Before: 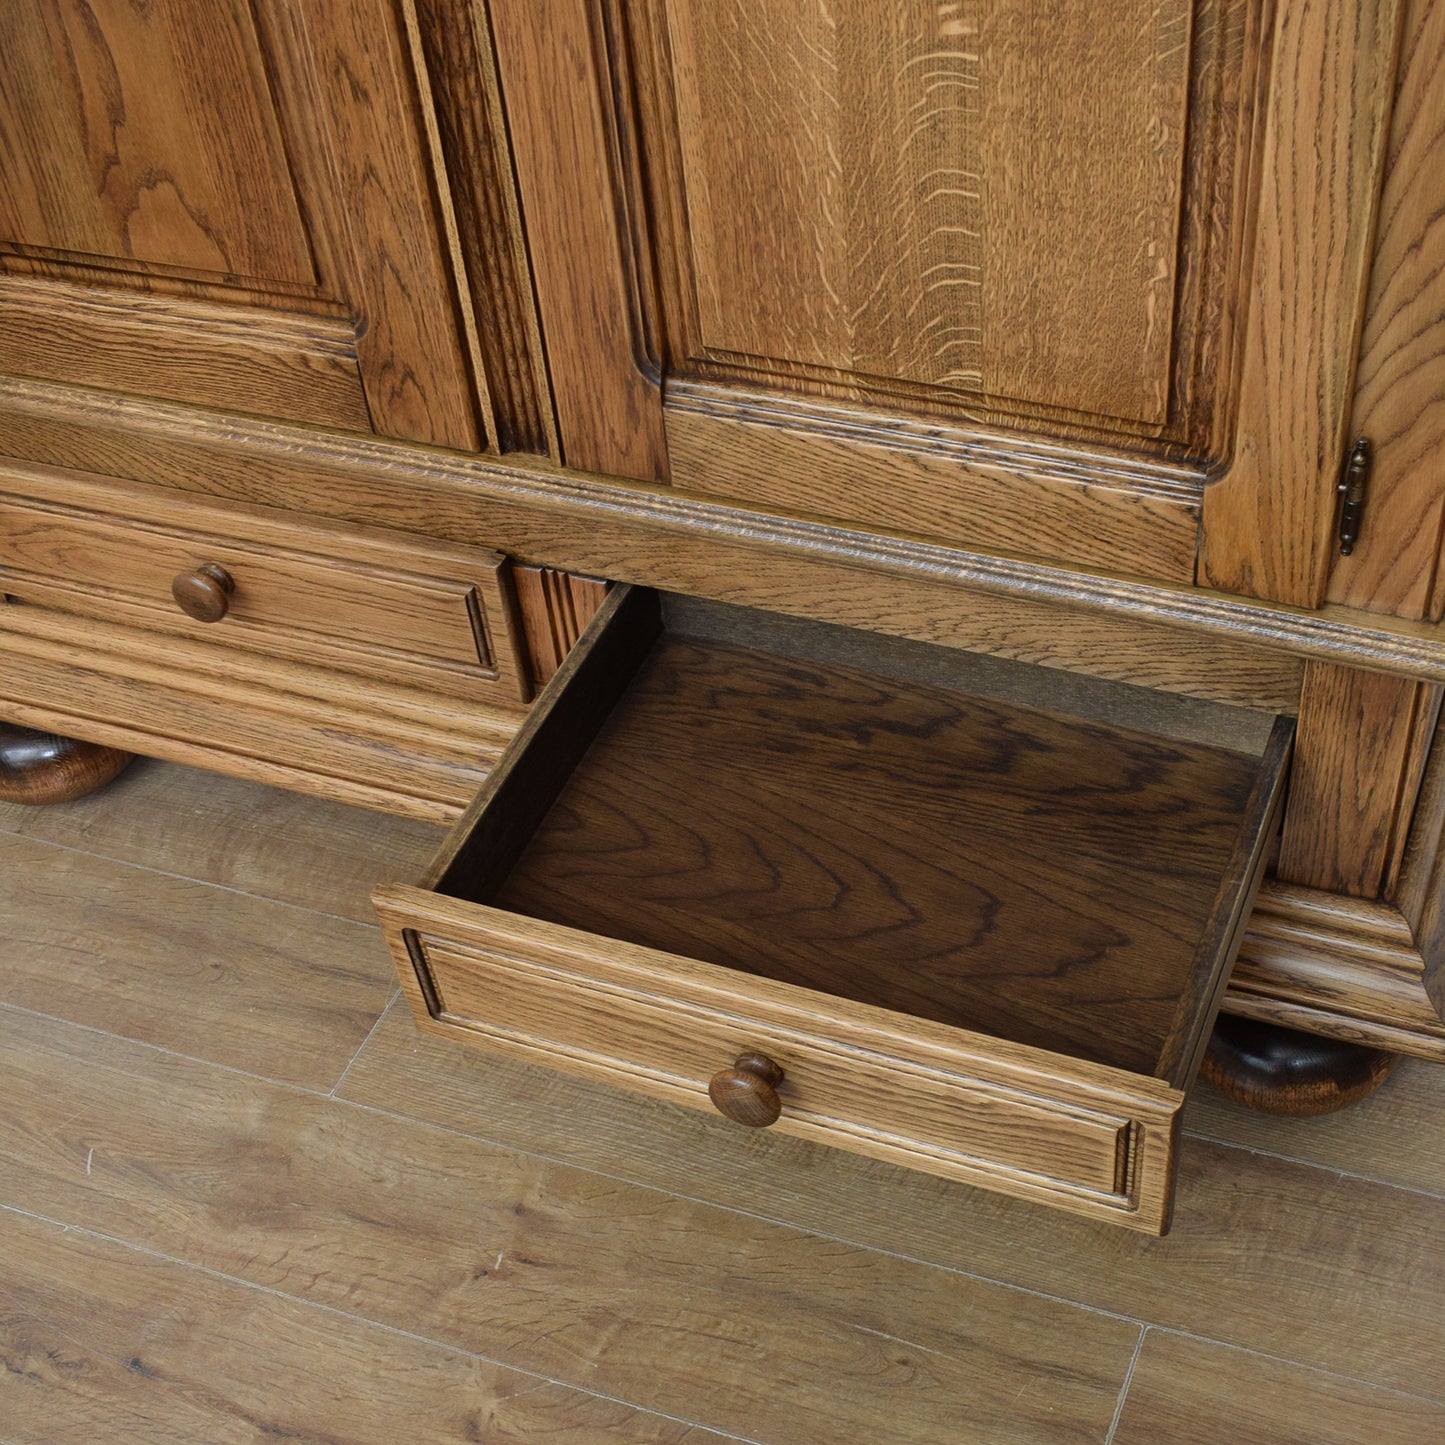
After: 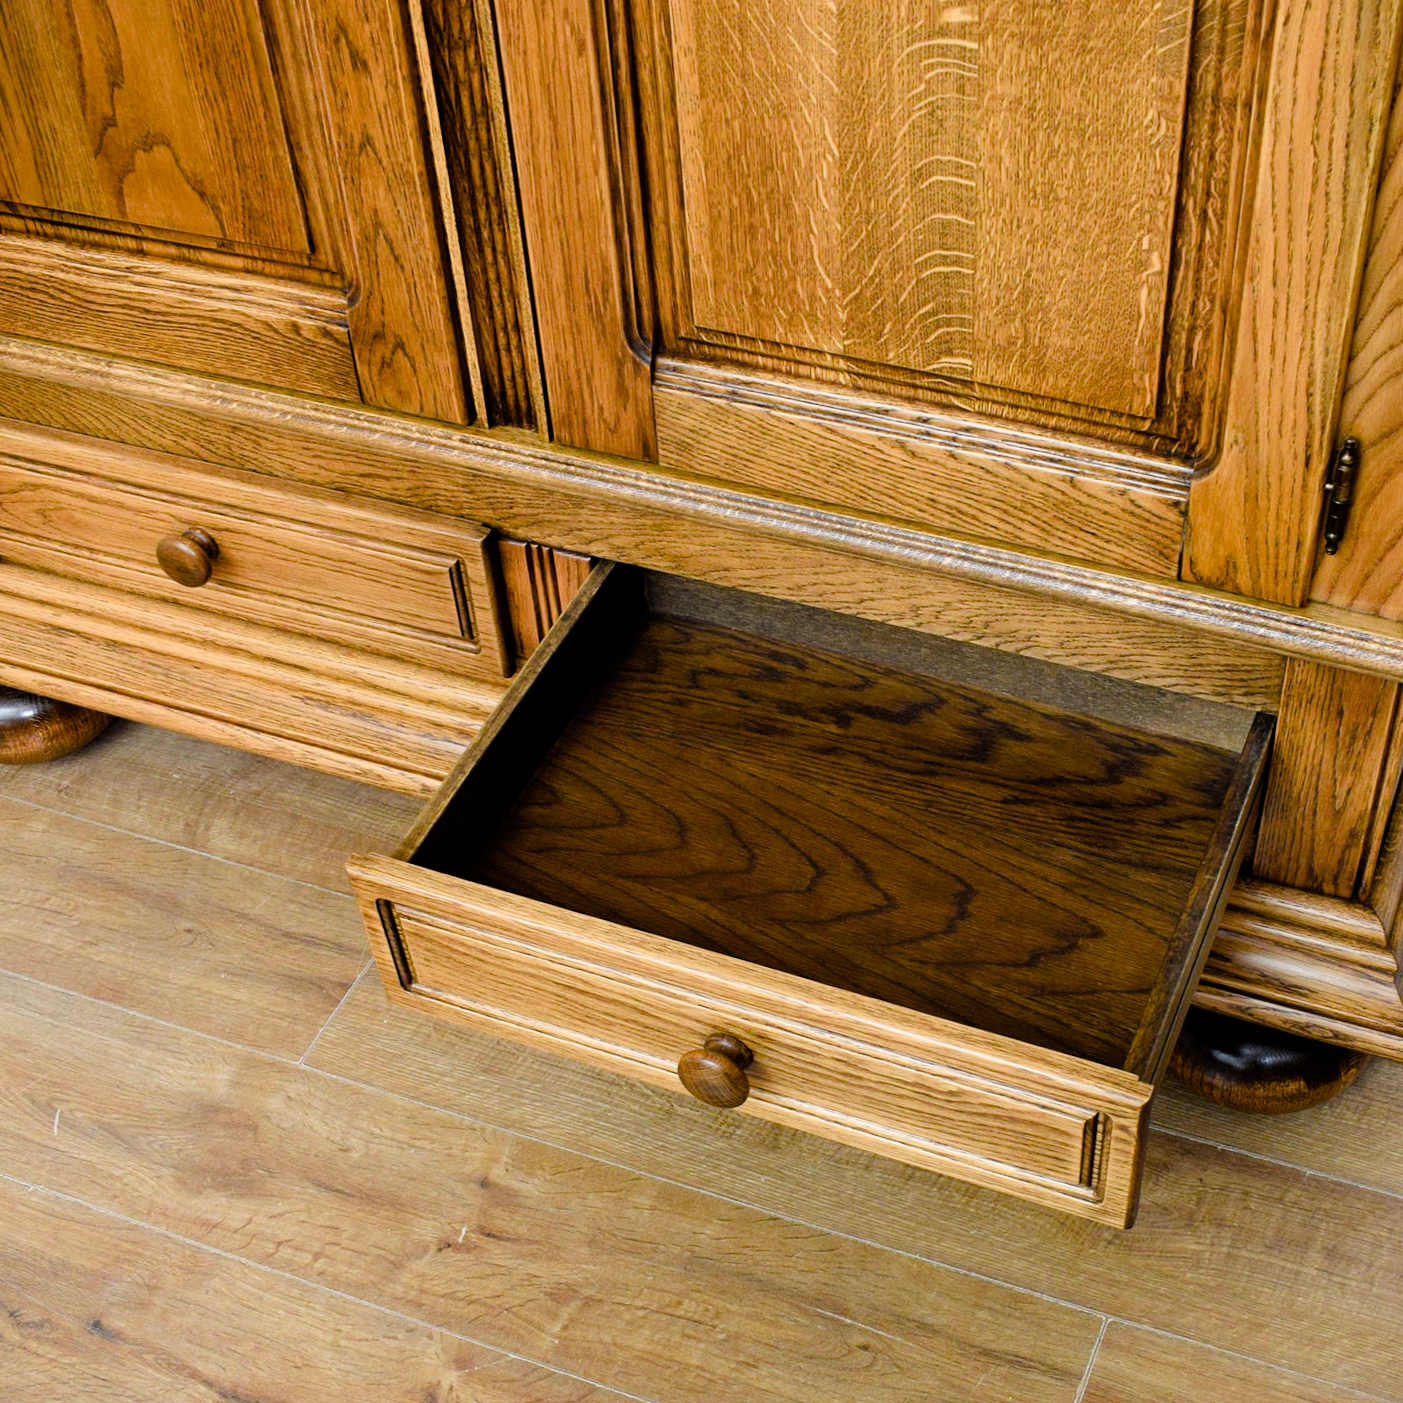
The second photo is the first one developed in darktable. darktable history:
filmic rgb: black relative exposure -5.04 EV, white relative exposure 3.18 EV, hardness 3.47, contrast 1.199, highlights saturation mix -30.1%
color balance rgb: highlights gain › chroma 0.249%, highlights gain › hue 329.74°, linear chroma grading › global chroma 9.647%, perceptual saturation grading › global saturation 44.449%, perceptual saturation grading › highlights -49.301%, perceptual saturation grading › shadows 29.747%, global vibrance 9.23%
crop and rotate: angle -1.73°
exposure: black level correction 0, exposure 0.702 EV, compensate highlight preservation false
